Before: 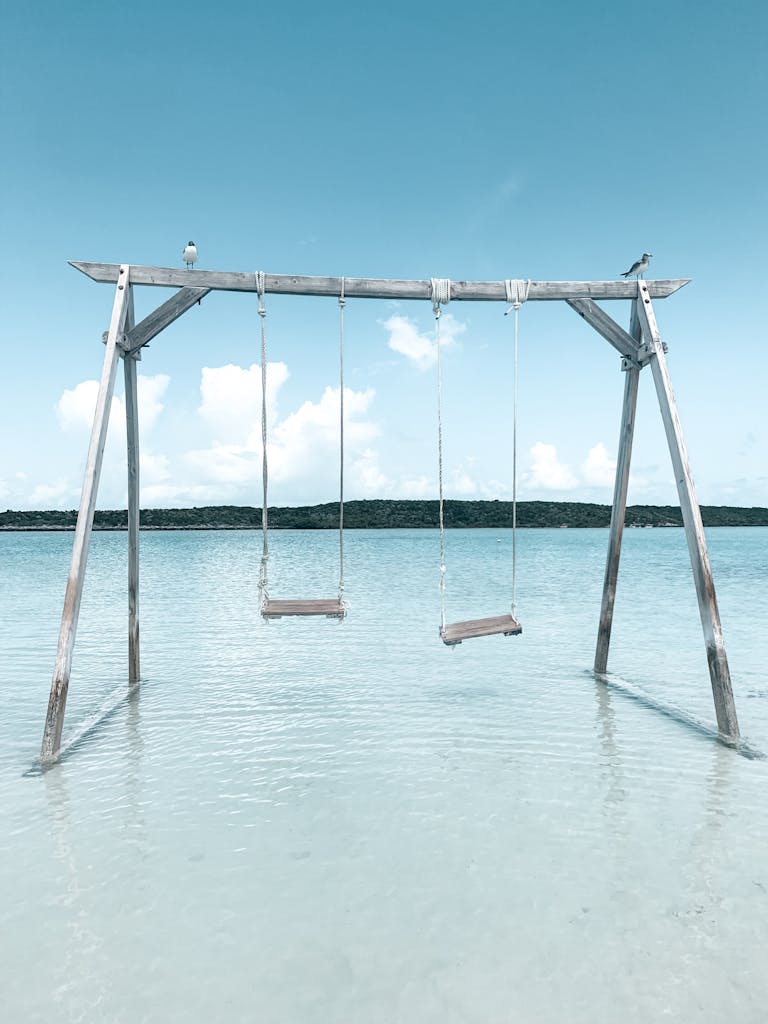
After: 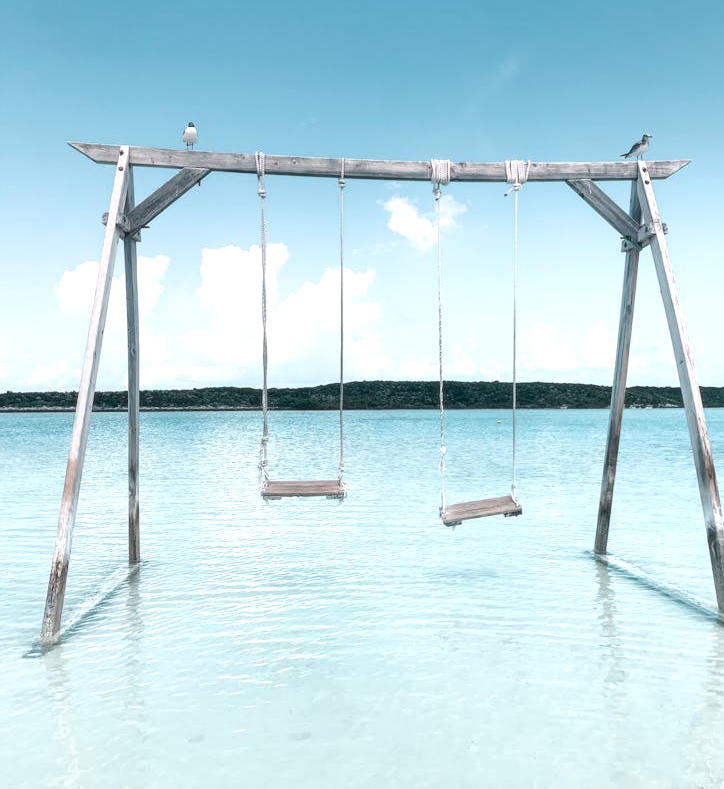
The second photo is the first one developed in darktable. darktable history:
tone equalizer: -8 EV -0.417 EV, -7 EV -0.389 EV, -6 EV -0.333 EV, -5 EV -0.222 EV, -3 EV 0.222 EV, -2 EV 0.333 EV, -1 EV 0.389 EV, +0 EV 0.417 EV, edges refinement/feathering 500, mask exposure compensation -1.57 EV, preserve details no
graduated density: density 0.38 EV, hardness 21%, rotation -6.11°, saturation 32%
crop and rotate: angle 0.03°, top 11.643%, right 5.651%, bottom 11.189%
soften: size 10%, saturation 50%, brightness 0.2 EV, mix 10%
